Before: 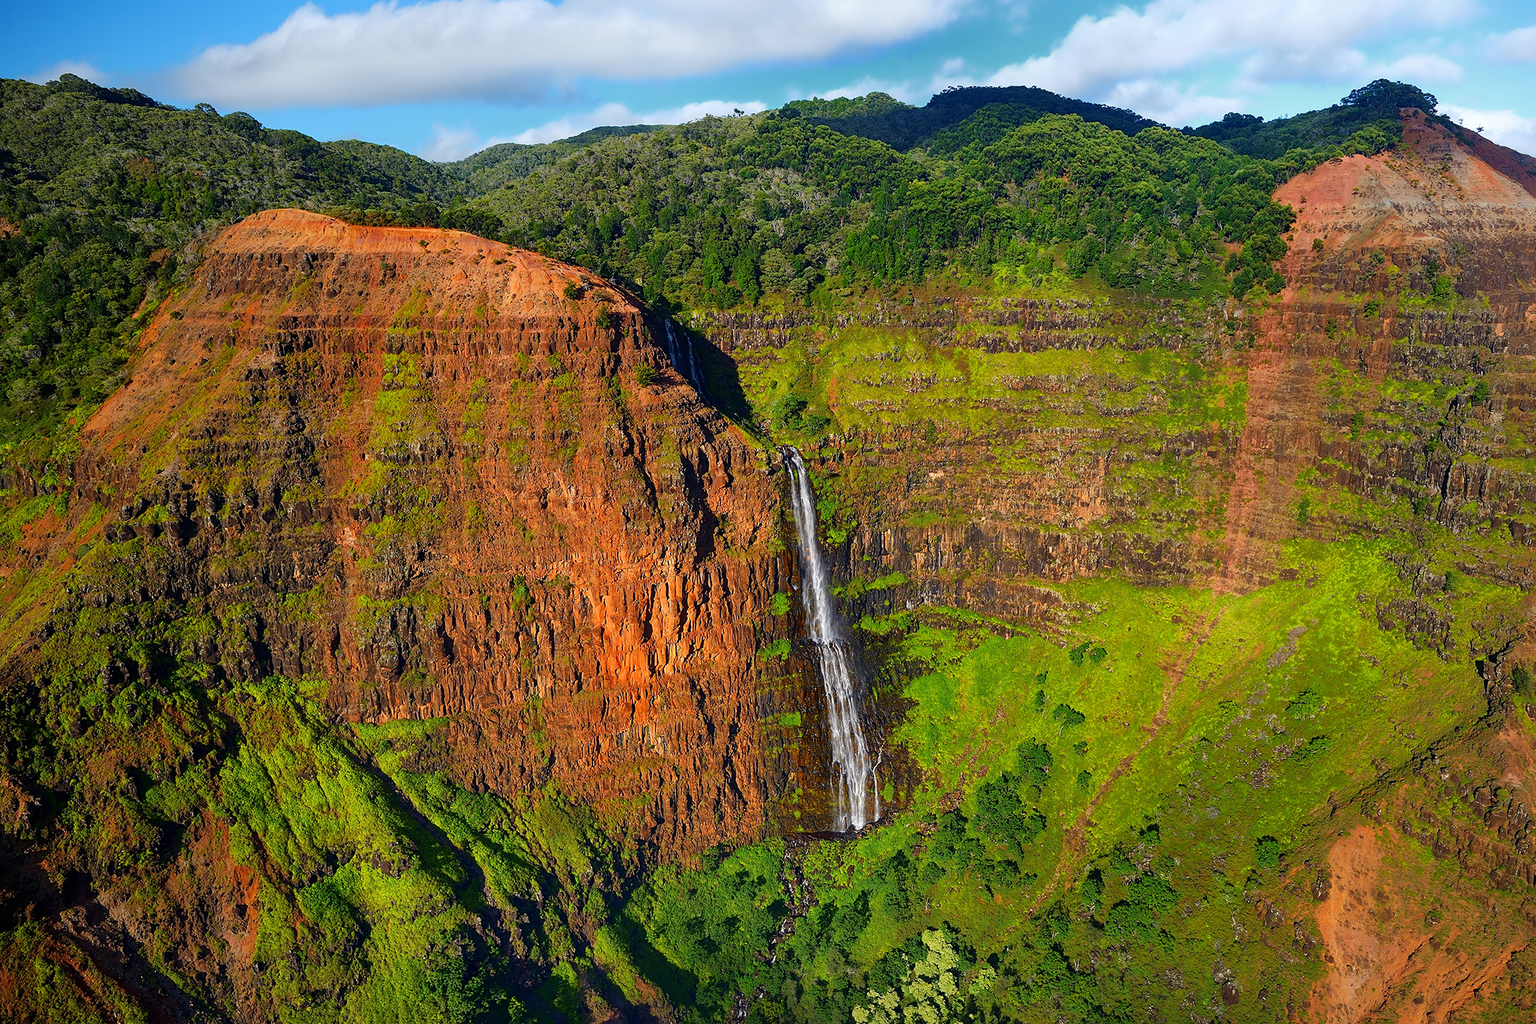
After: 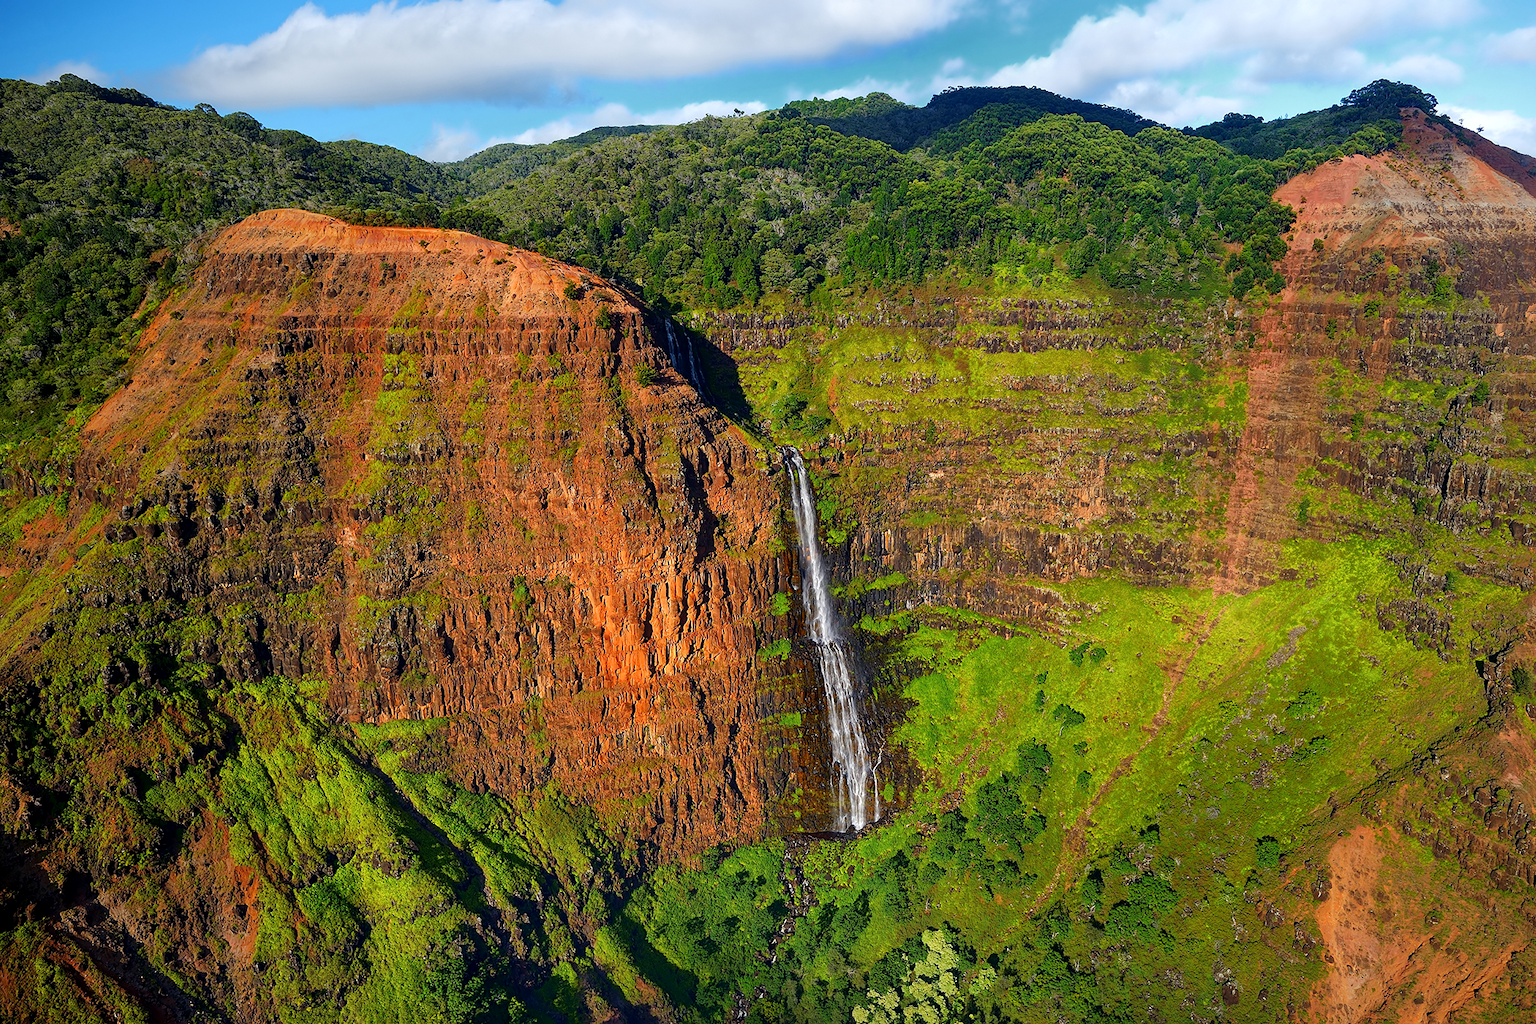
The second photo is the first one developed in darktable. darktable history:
local contrast: highlights 104%, shadows 98%, detail 119%, midtone range 0.2
tone equalizer: on, module defaults
